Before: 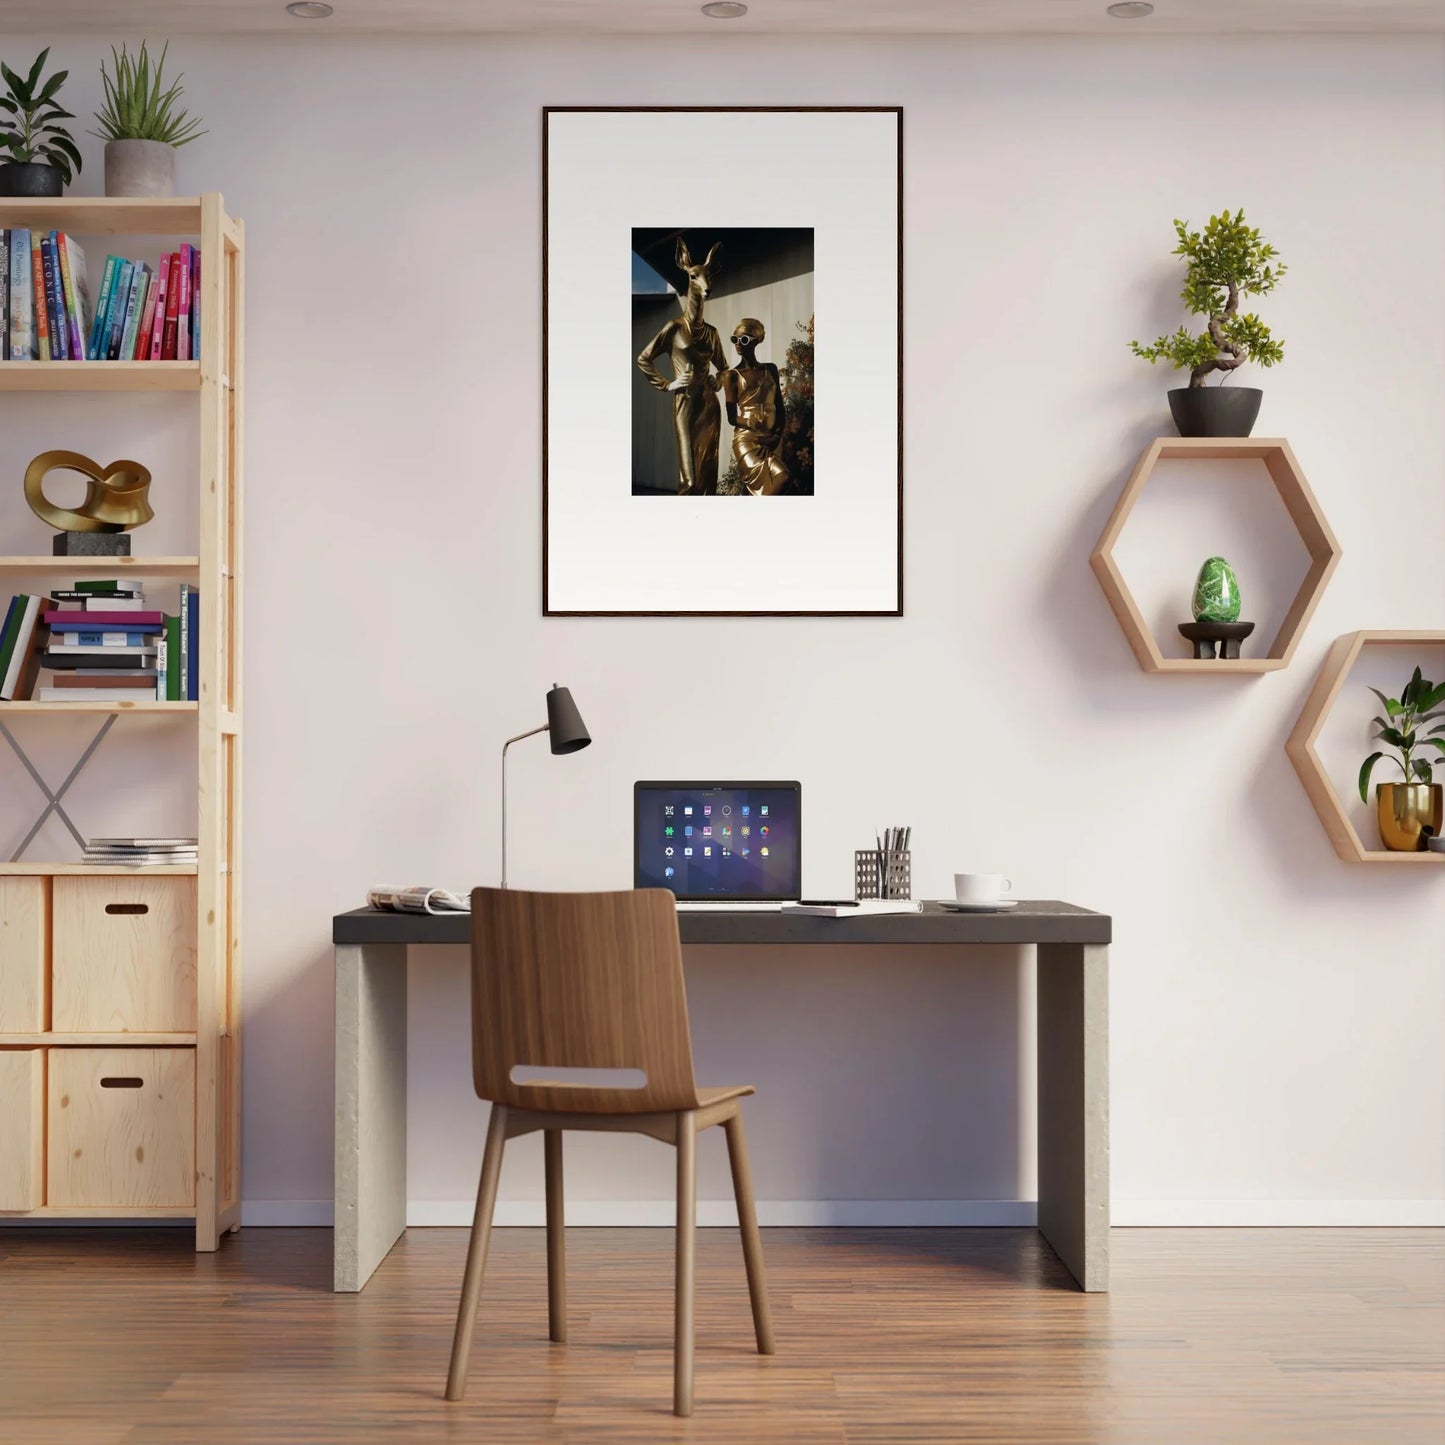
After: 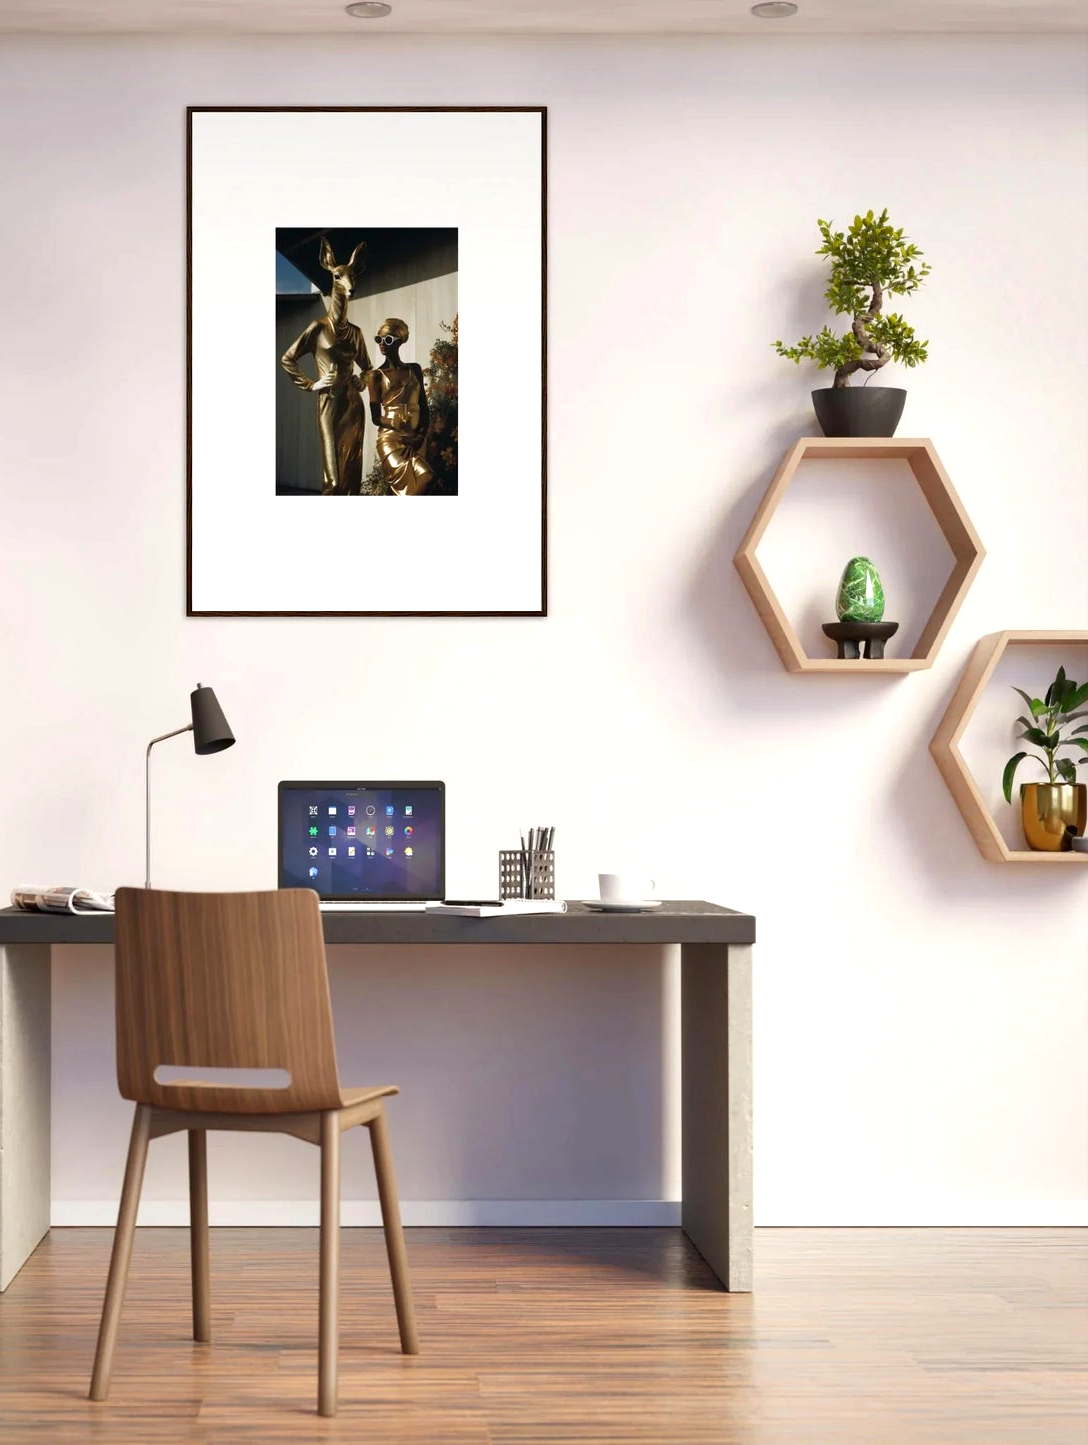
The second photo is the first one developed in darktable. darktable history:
color calibration: illuminant same as pipeline (D50), adaptation XYZ, x 0.345, y 0.359, temperature 5004.29 K
crop and rotate: left 24.687%
shadows and highlights: shadows 74.64, highlights -25.49, highlights color adjustment 89.8%, soften with gaussian
exposure: exposure 0.464 EV, compensate highlight preservation false
